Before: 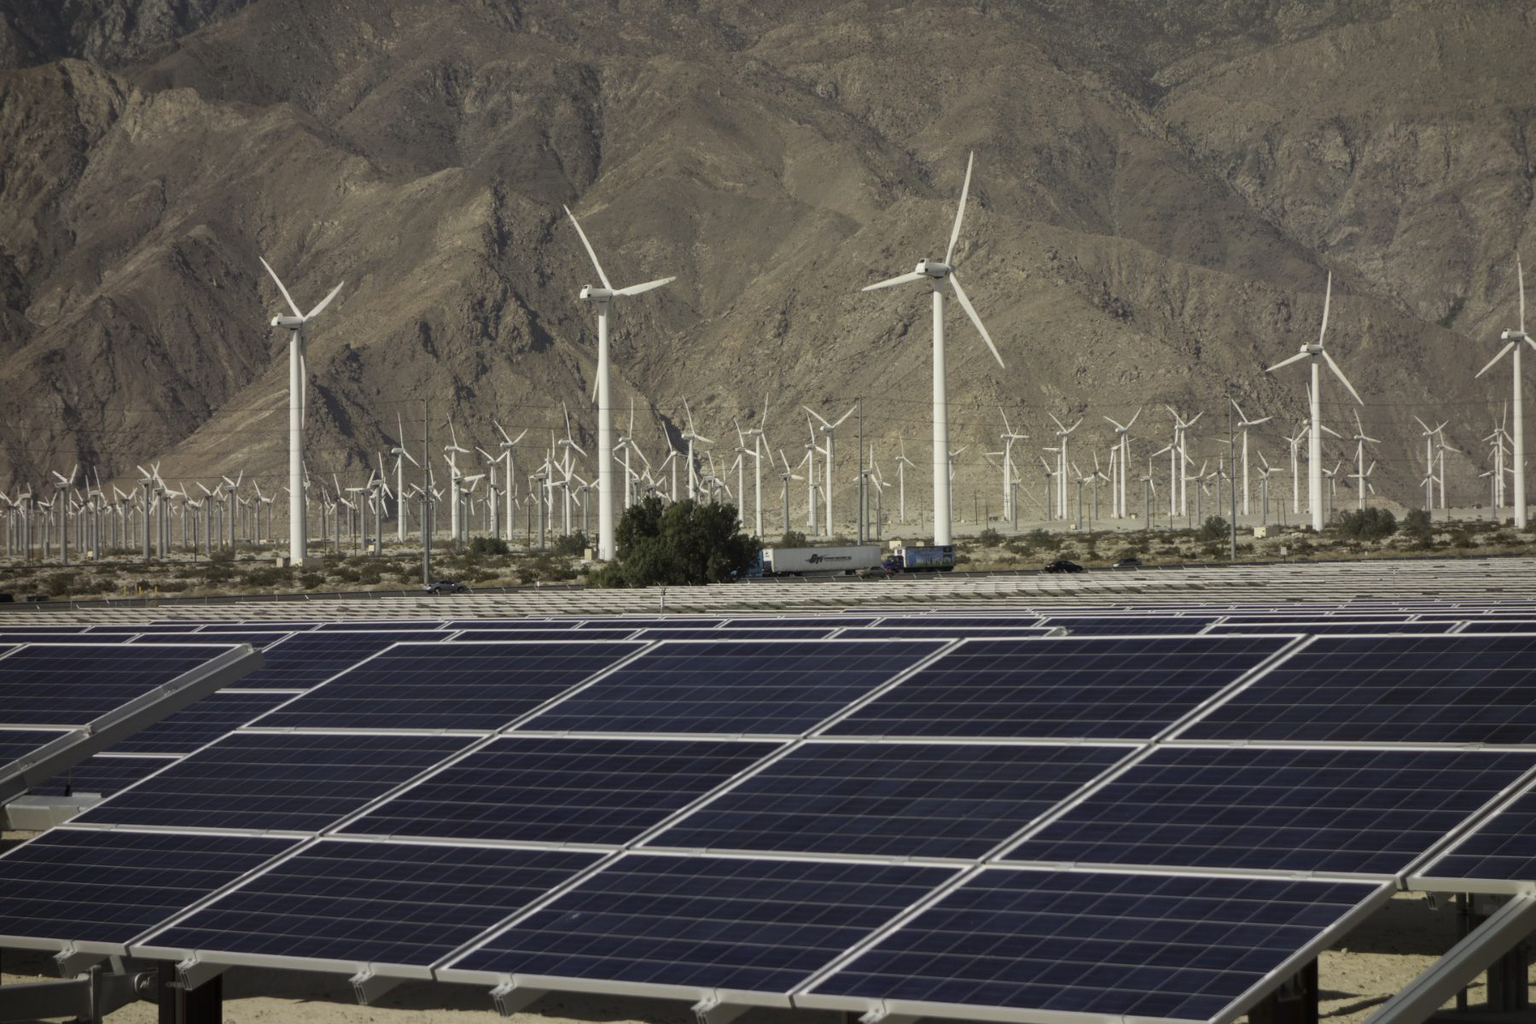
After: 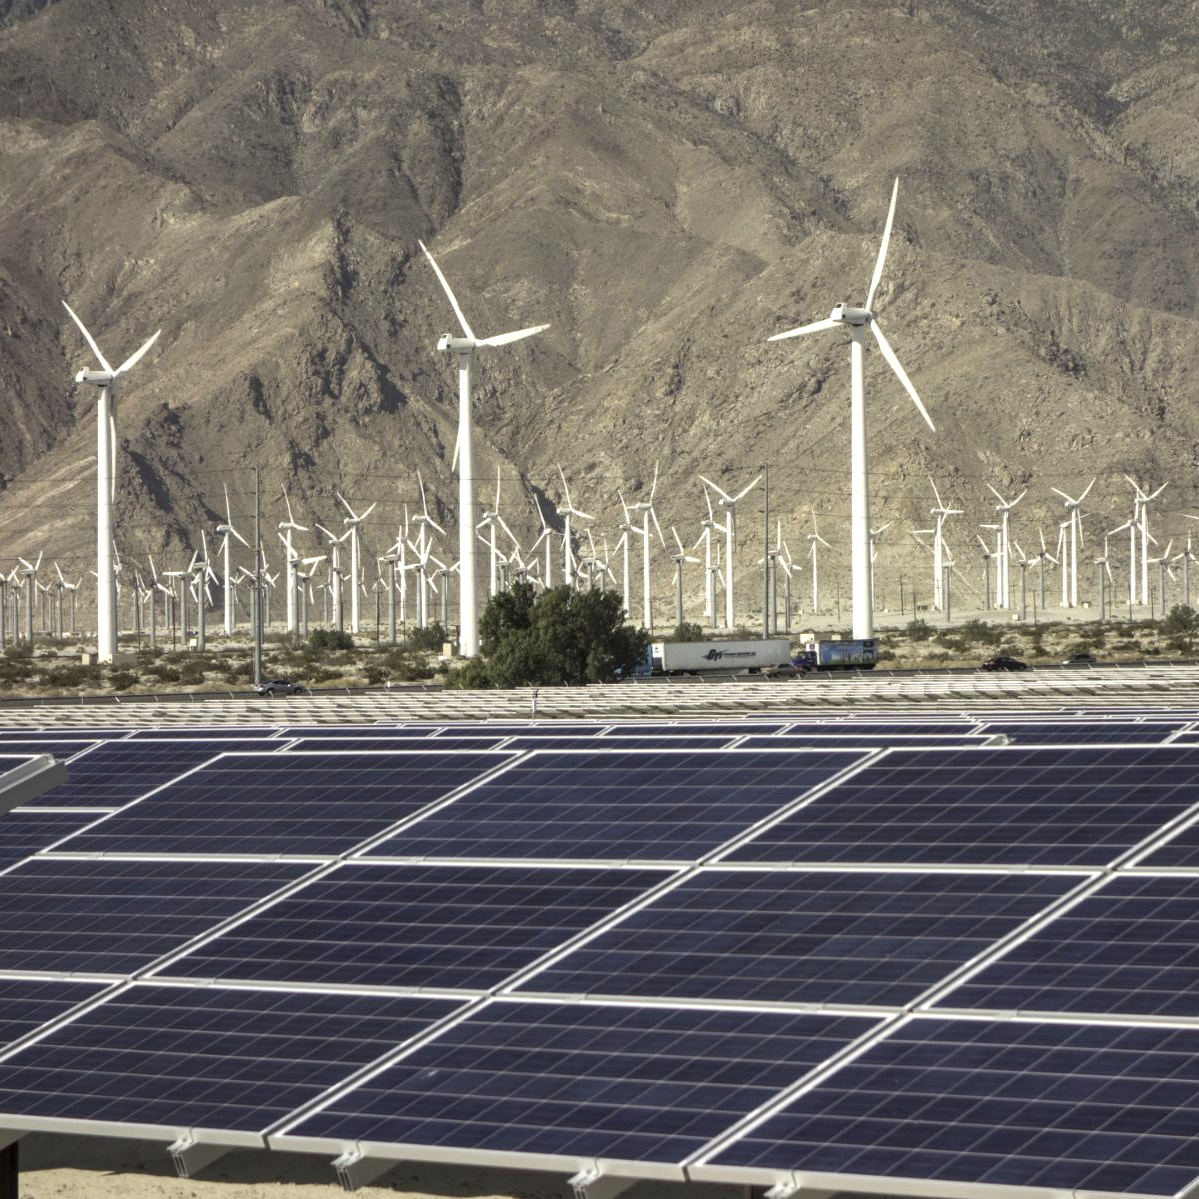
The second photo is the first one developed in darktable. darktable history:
crop and rotate: left 13.45%, right 19.921%
exposure: exposure 0.773 EV, compensate highlight preservation false
shadows and highlights: shadows 34.79, highlights -34.74, soften with gaussian
local contrast: on, module defaults
